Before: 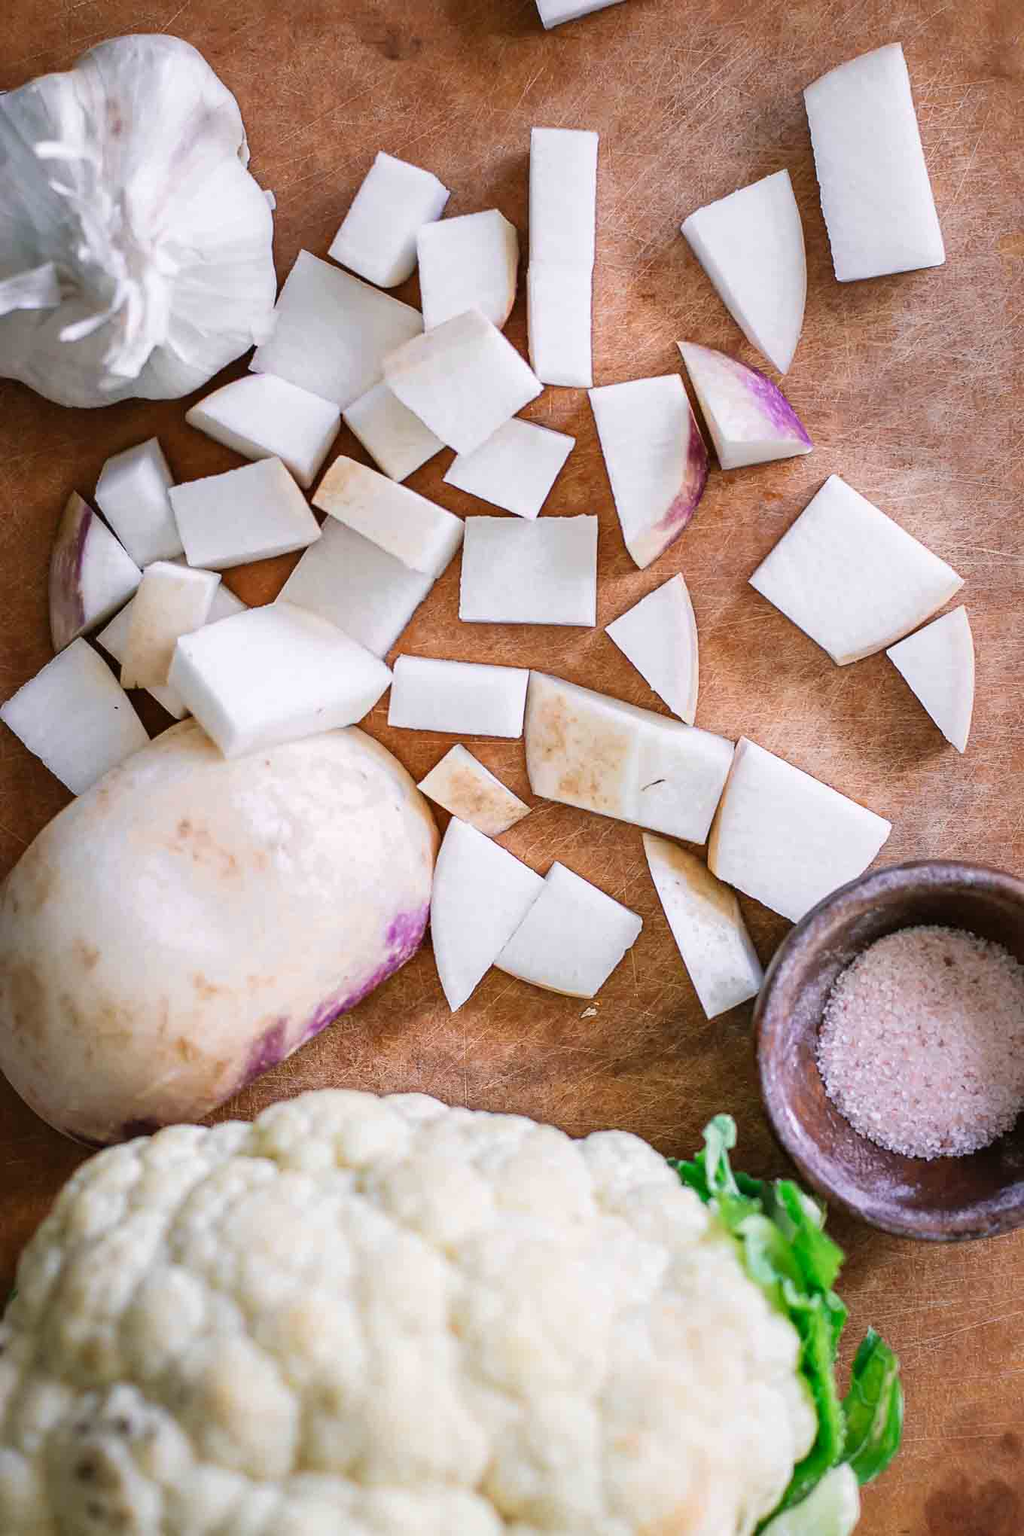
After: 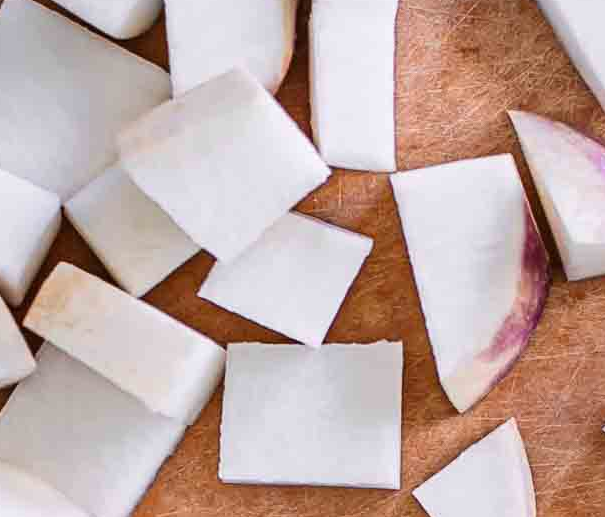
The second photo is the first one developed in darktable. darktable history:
crop: left 28.798%, top 16.841%, right 26.712%, bottom 57.801%
